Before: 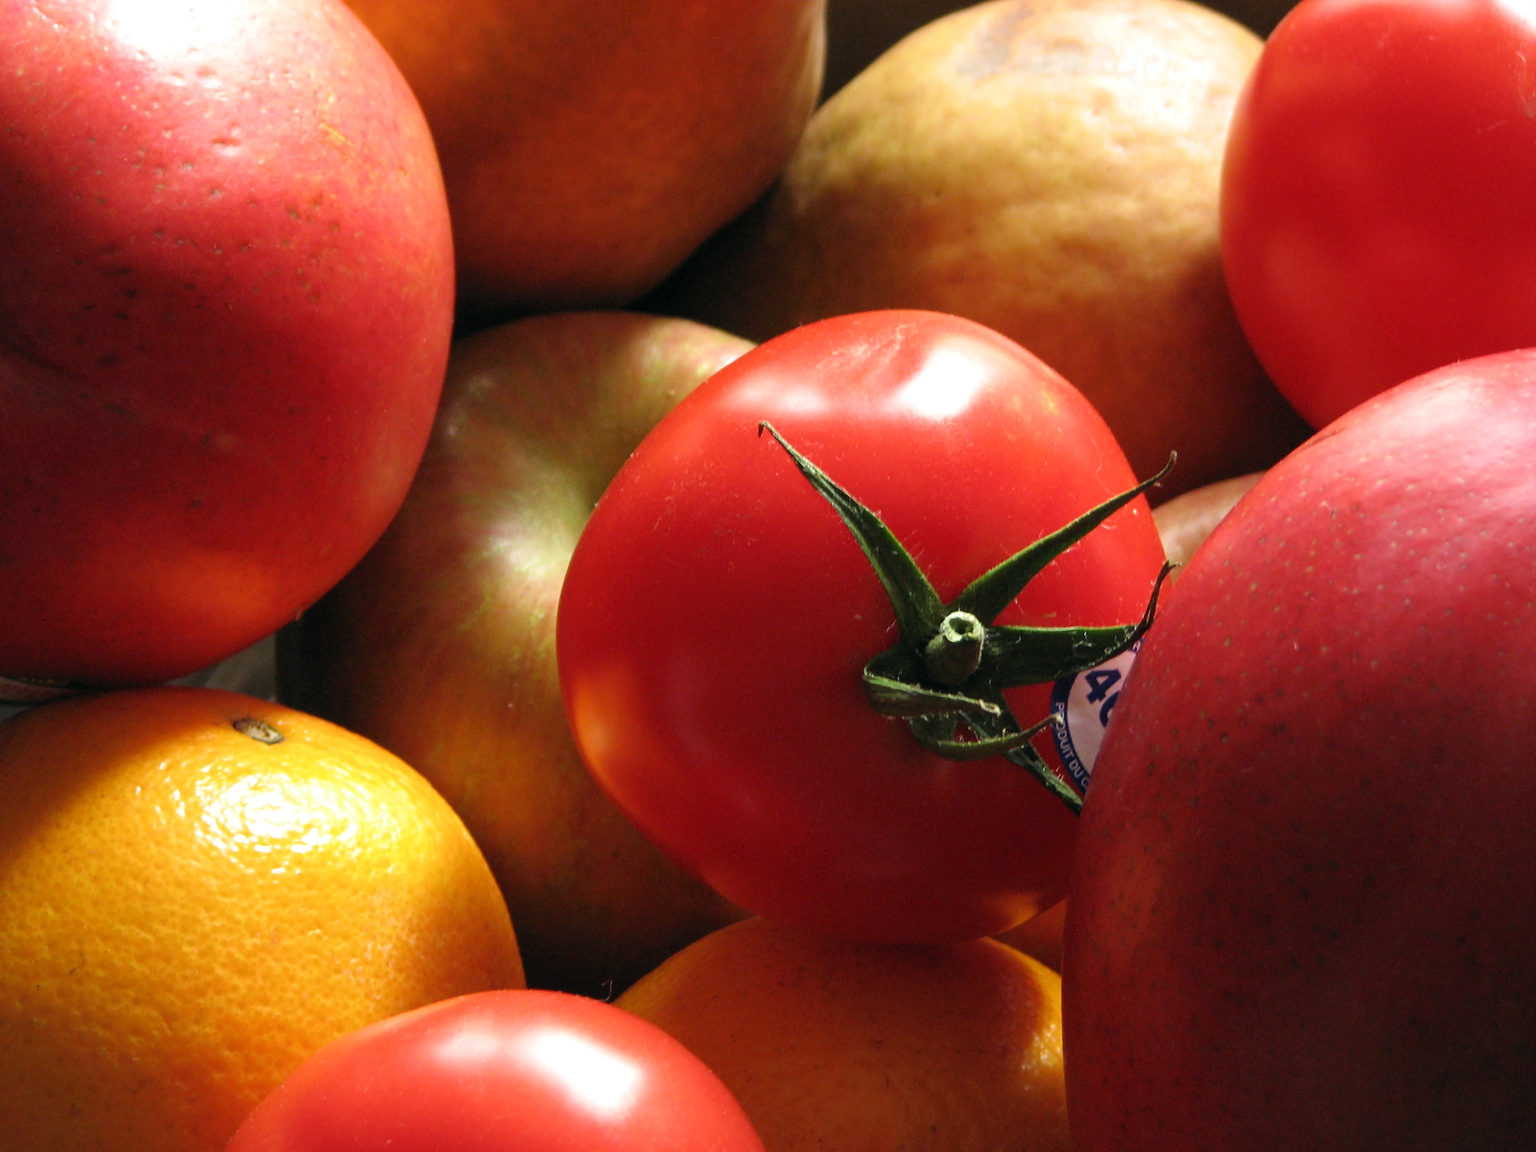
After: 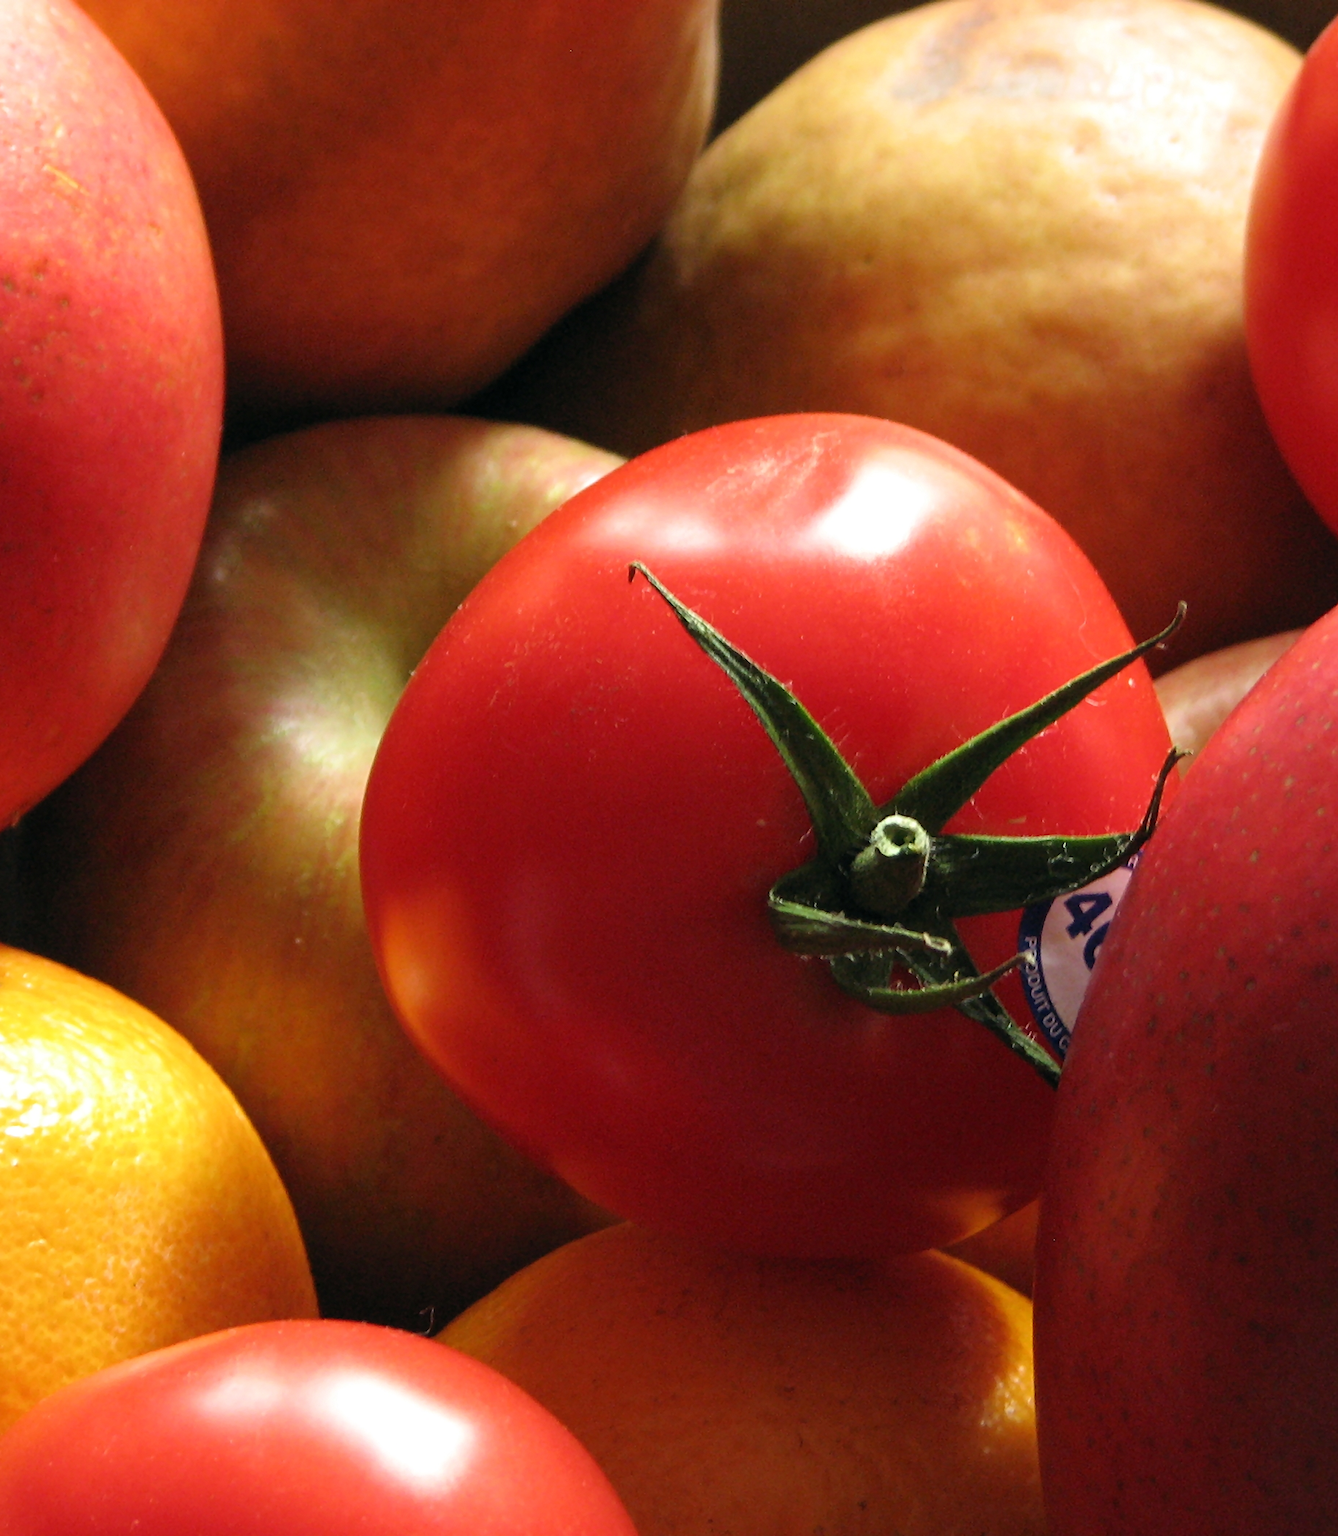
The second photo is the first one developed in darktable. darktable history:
crop and rotate: left 18.691%, right 15.93%
